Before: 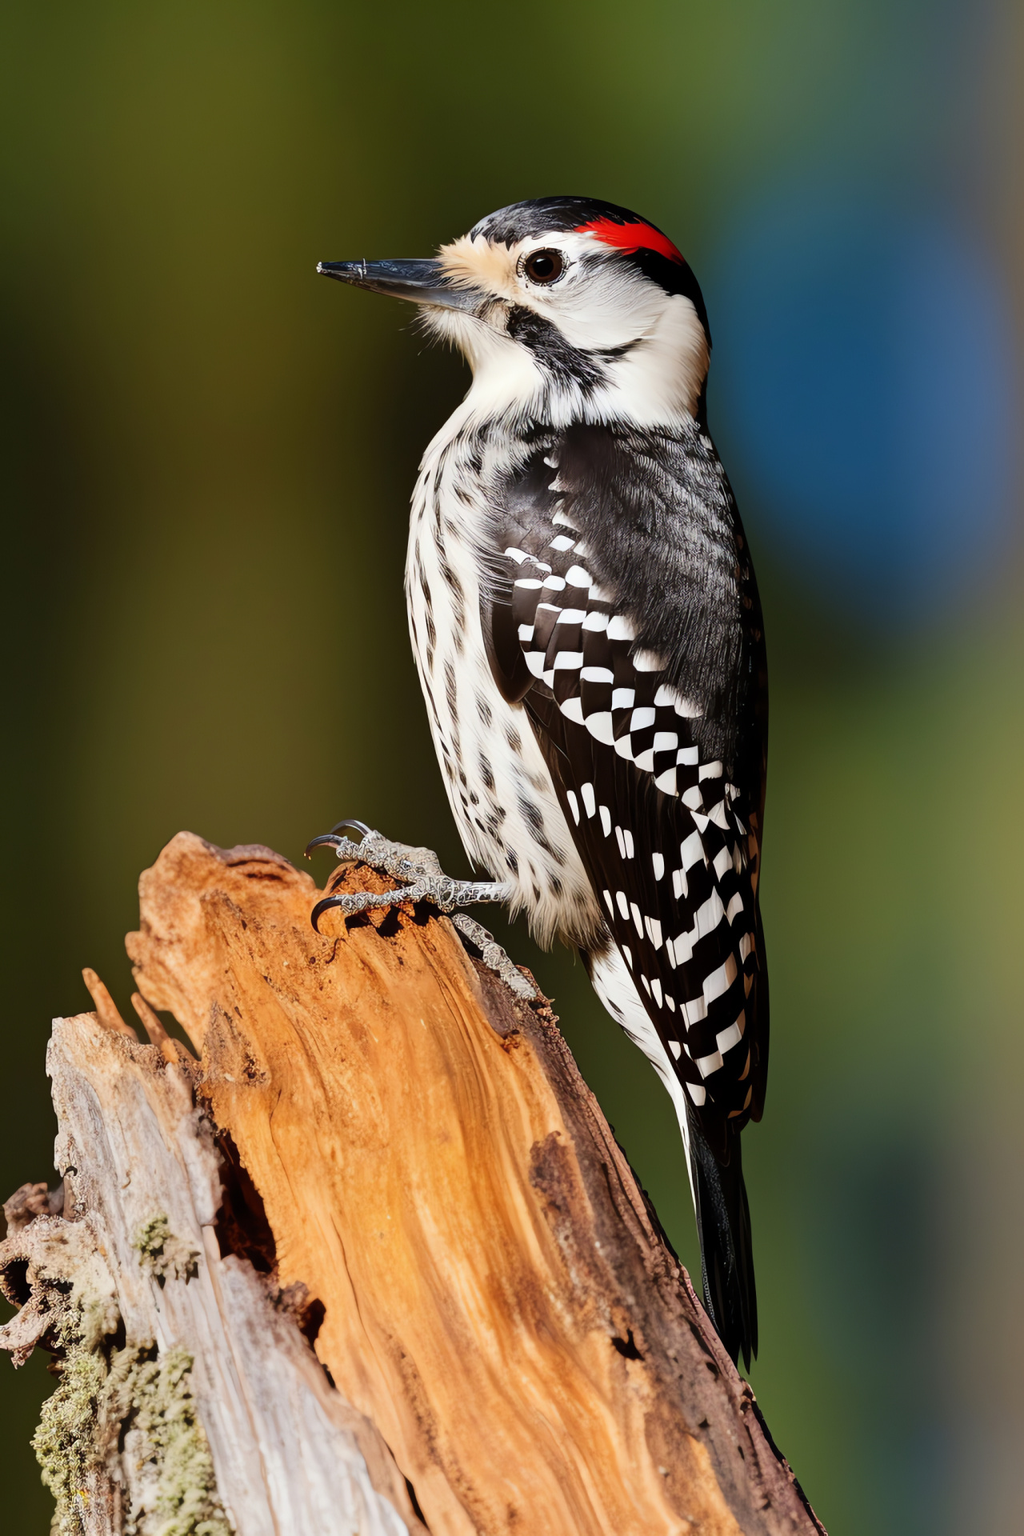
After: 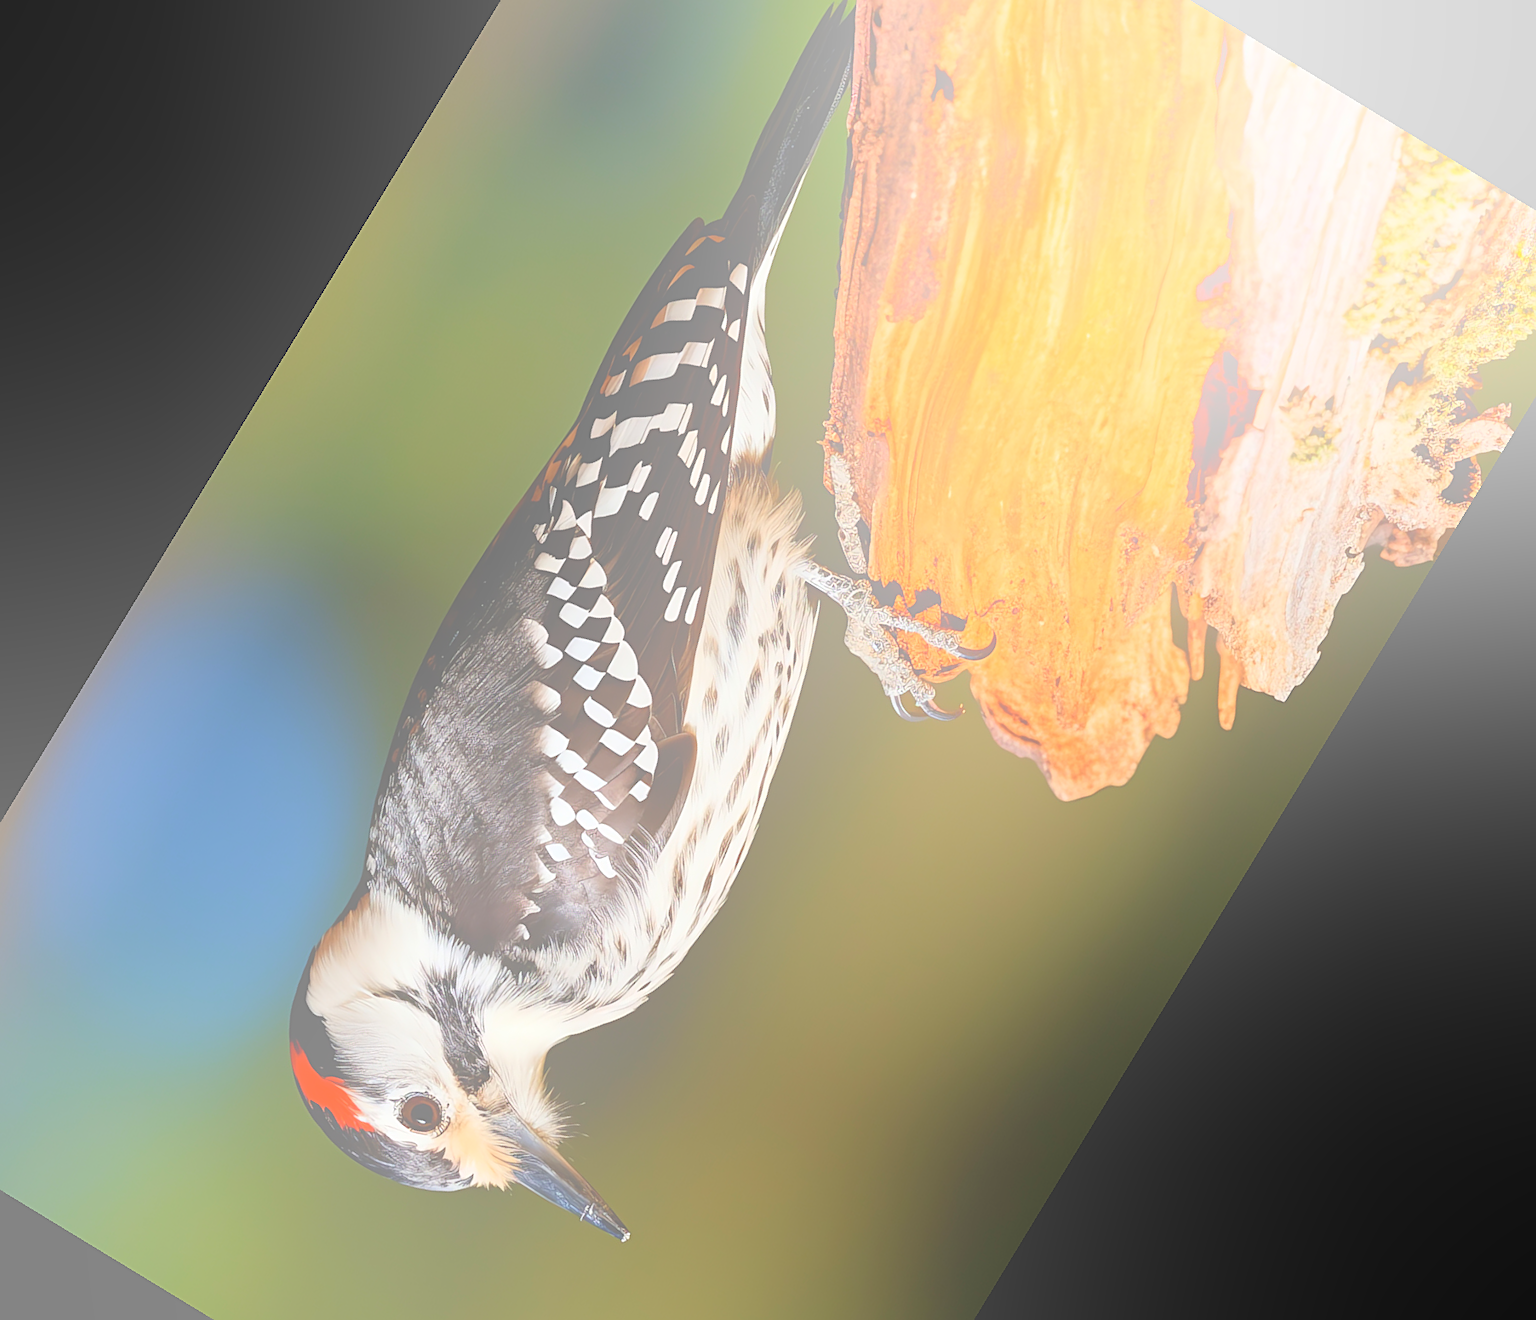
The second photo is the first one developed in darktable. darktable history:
crop and rotate: angle 148.68°, left 9.111%, top 15.603%, right 4.588%, bottom 17.041%
sharpen: on, module defaults
bloom: size 70%, threshold 25%, strength 70%
